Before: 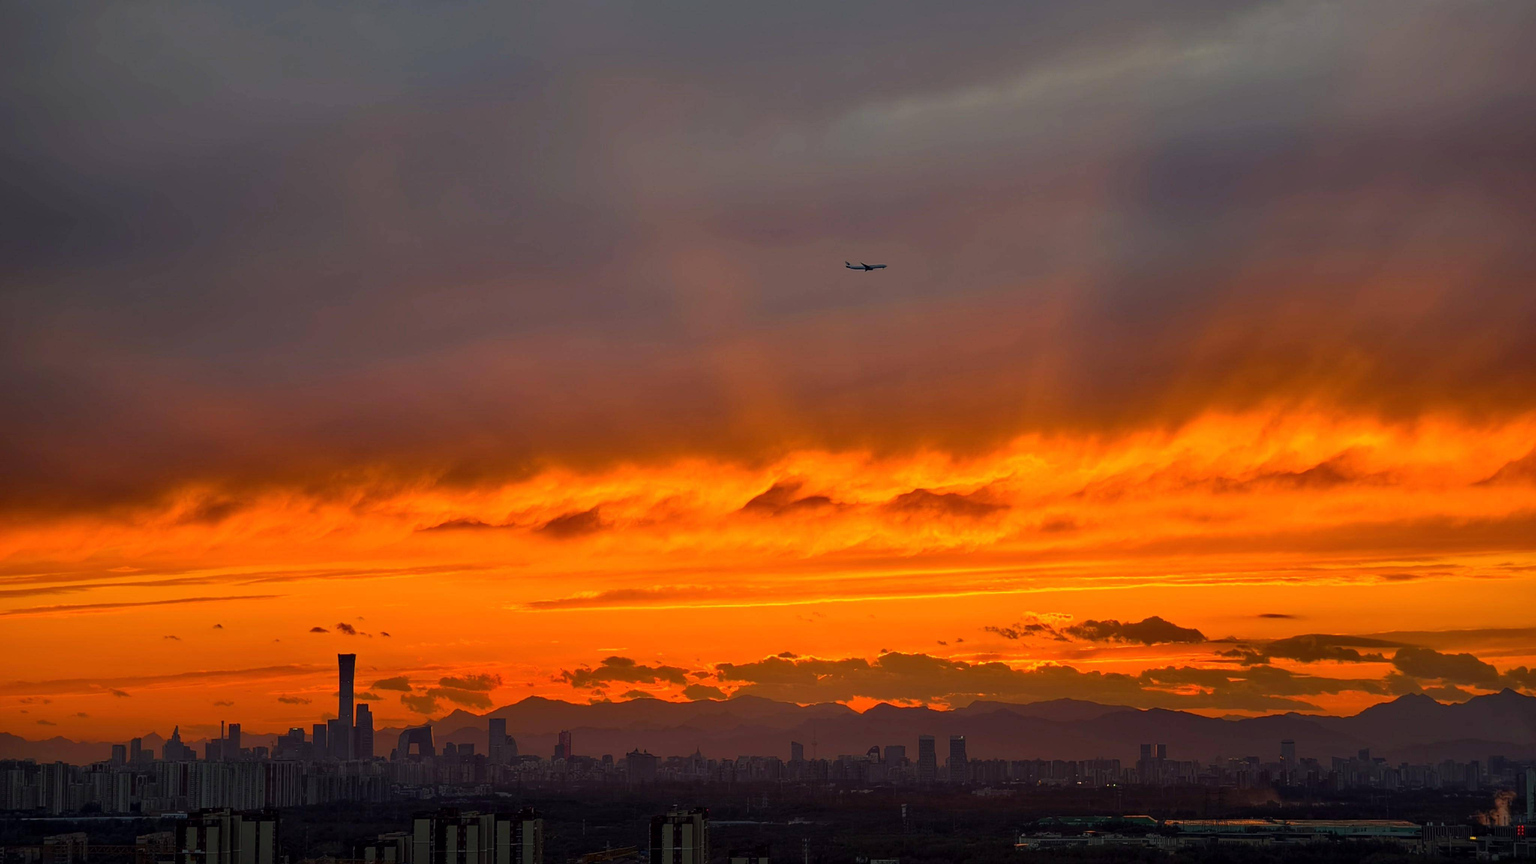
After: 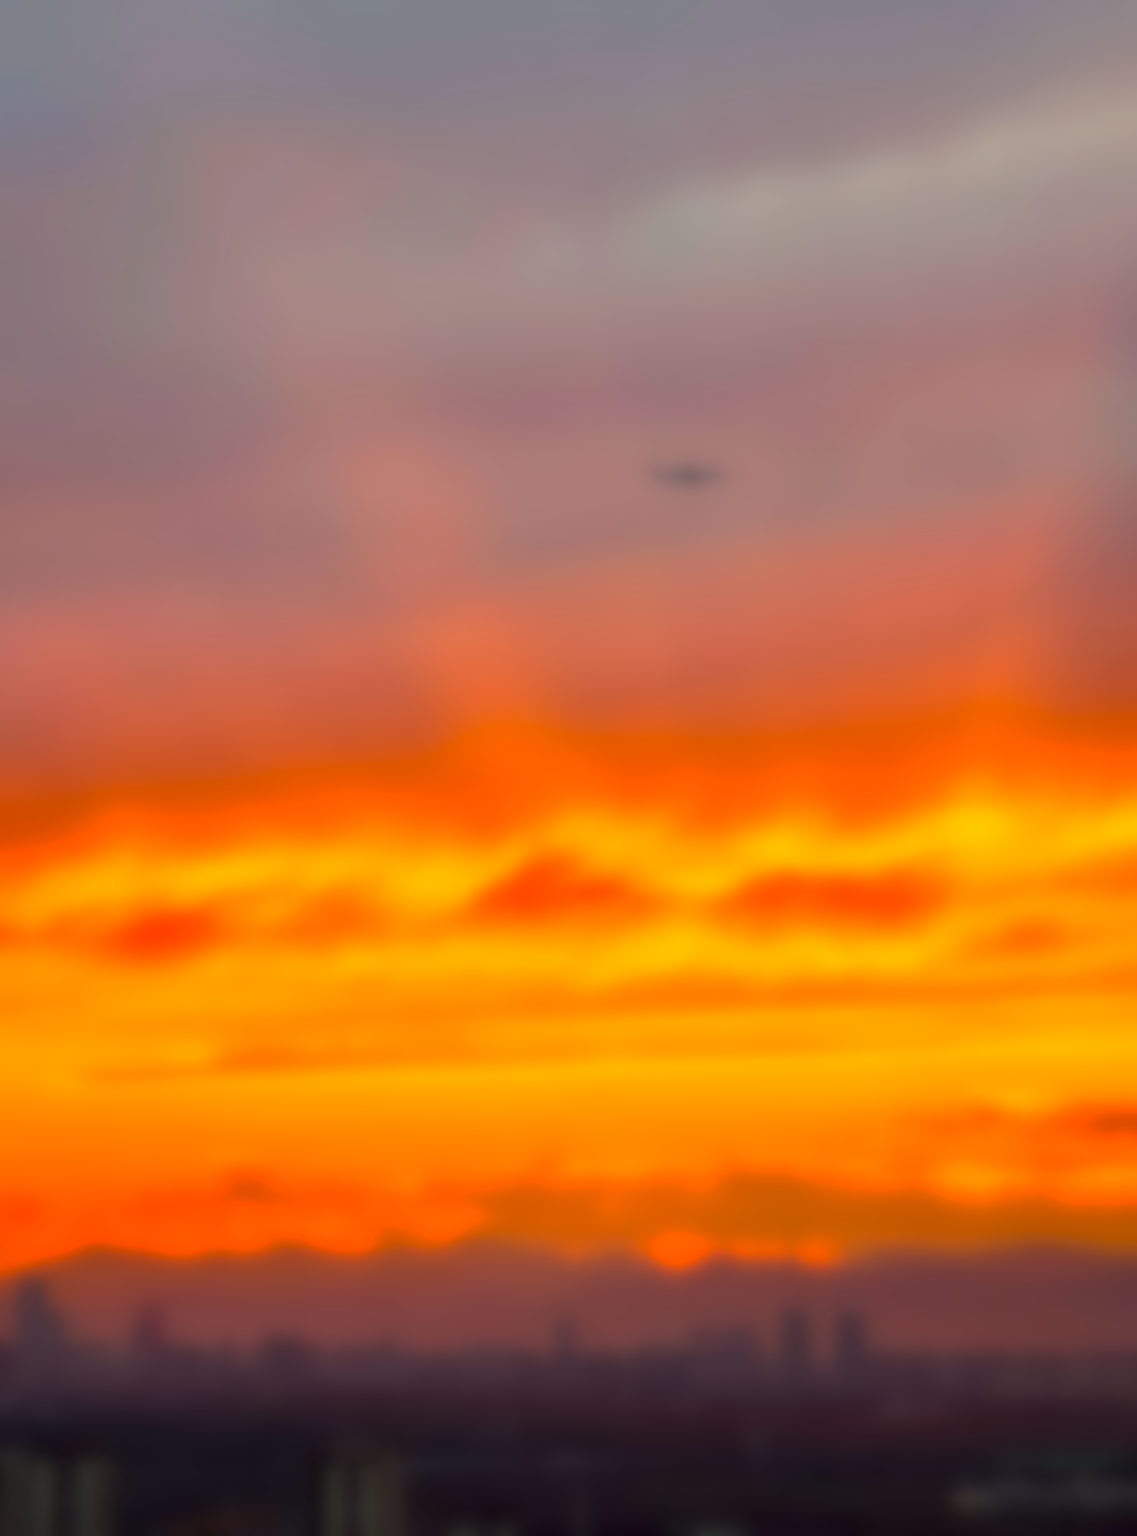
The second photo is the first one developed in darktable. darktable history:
crop: left 31.229%, right 27.105%
lowpass: radius 16, unbound 0
exposure: exposure 1.089 EV, compensate highlight preservation false
